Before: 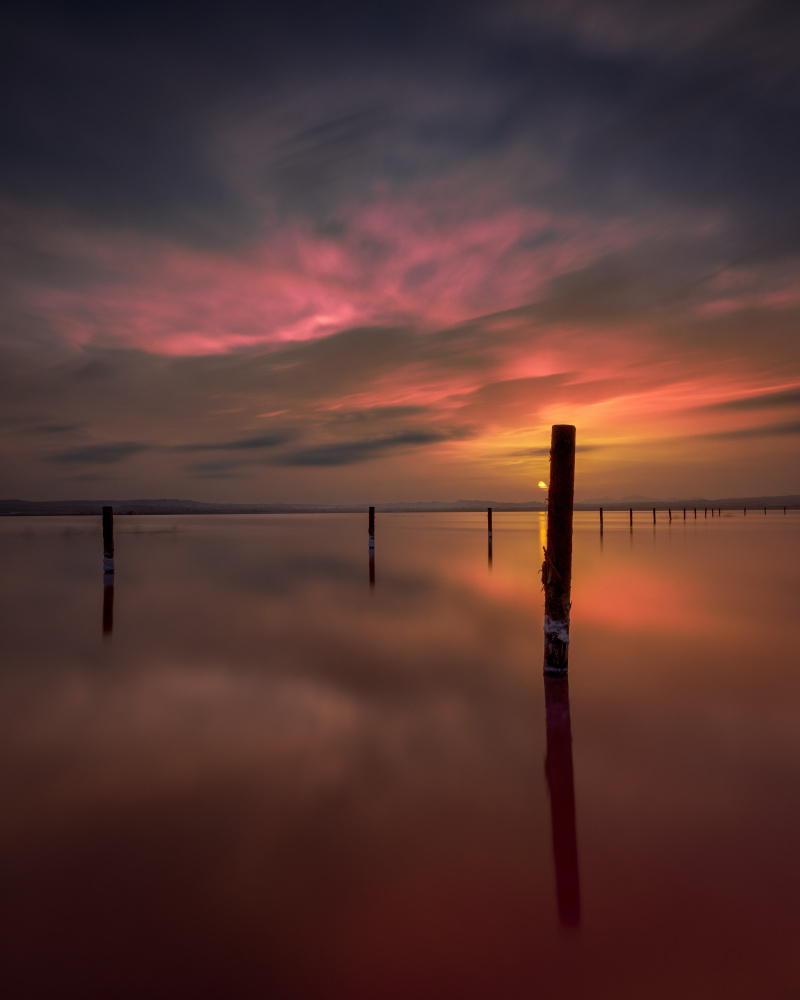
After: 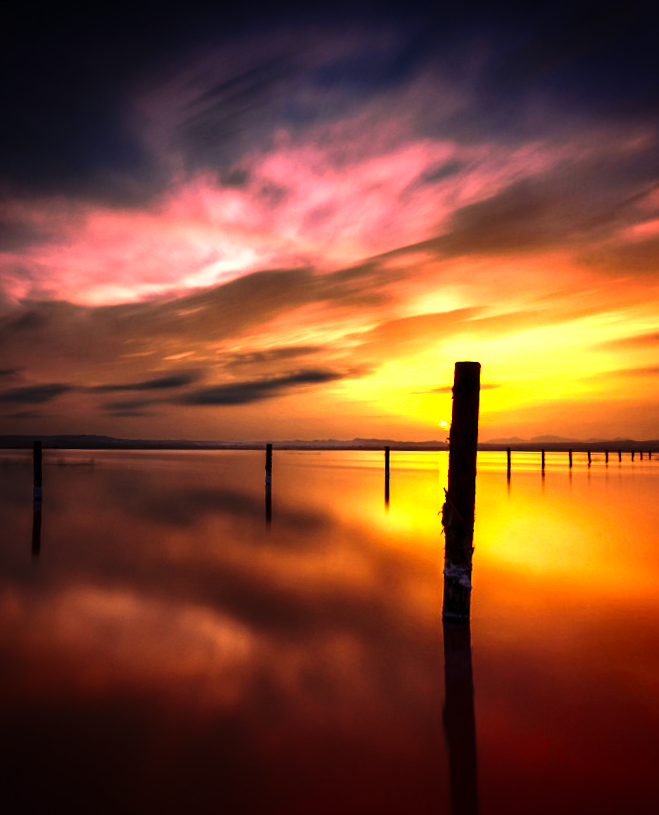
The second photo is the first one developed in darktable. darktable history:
crop and rotate: angle 1°, left 4.281%, top 0.642%, right 11.383%, bottom 2.486%
rotate and perspective: rotation 1.69°, lens shift (vertical) -0.023, lens shift (horizontal) -0.291, crop left 0.025, crop right 0.988, crop top 0.092, crop bottom 0.842
color zones: curves: ch0 [(0.099, 0.624) (0.257, 0.596) (0.384, 0.376) (0.529, 0.492) (0.697, 0.564) (0.768, 0.532) (0.908, 0.644)]; ch1 [(0.112, 0.564) (0.254, 0.612) (0.432, 0.676) (0.592, 0.456) (0.743, 0.684) (0.888, 0.536)]; ch2 [(0.25, 0.5) (0.469, 0.36) (0.75, 0.5)]
tone curve: curves: ch0 [(0, 0) (0.003, 0.002) (0.011, 0.005) (0.025, 0.011) (0.044, 0.017) (0.069, 0.021) (0.1, 0.027) (0.136, 0.035) (0.177, 0.05) (0.224, 0.076) (0.277, 0.126) (0.335, 0.212) (0.399, 0.333) (0.468, 0.473) (0.543, 0.627) (0.623, 0.784) (0.709, 0.9) (0.801, 0.963) (0.898, 0.988) (1, 1)], preserve colors none
vignetting: fall-off start 88.53%, fall-off radius 44.2%, saturation 0.376, width/height ratio 1.161
exposure: black level correction 0.001, exposure 0.5 EV, compensate exposure bias true, compensate highlight preservation false
